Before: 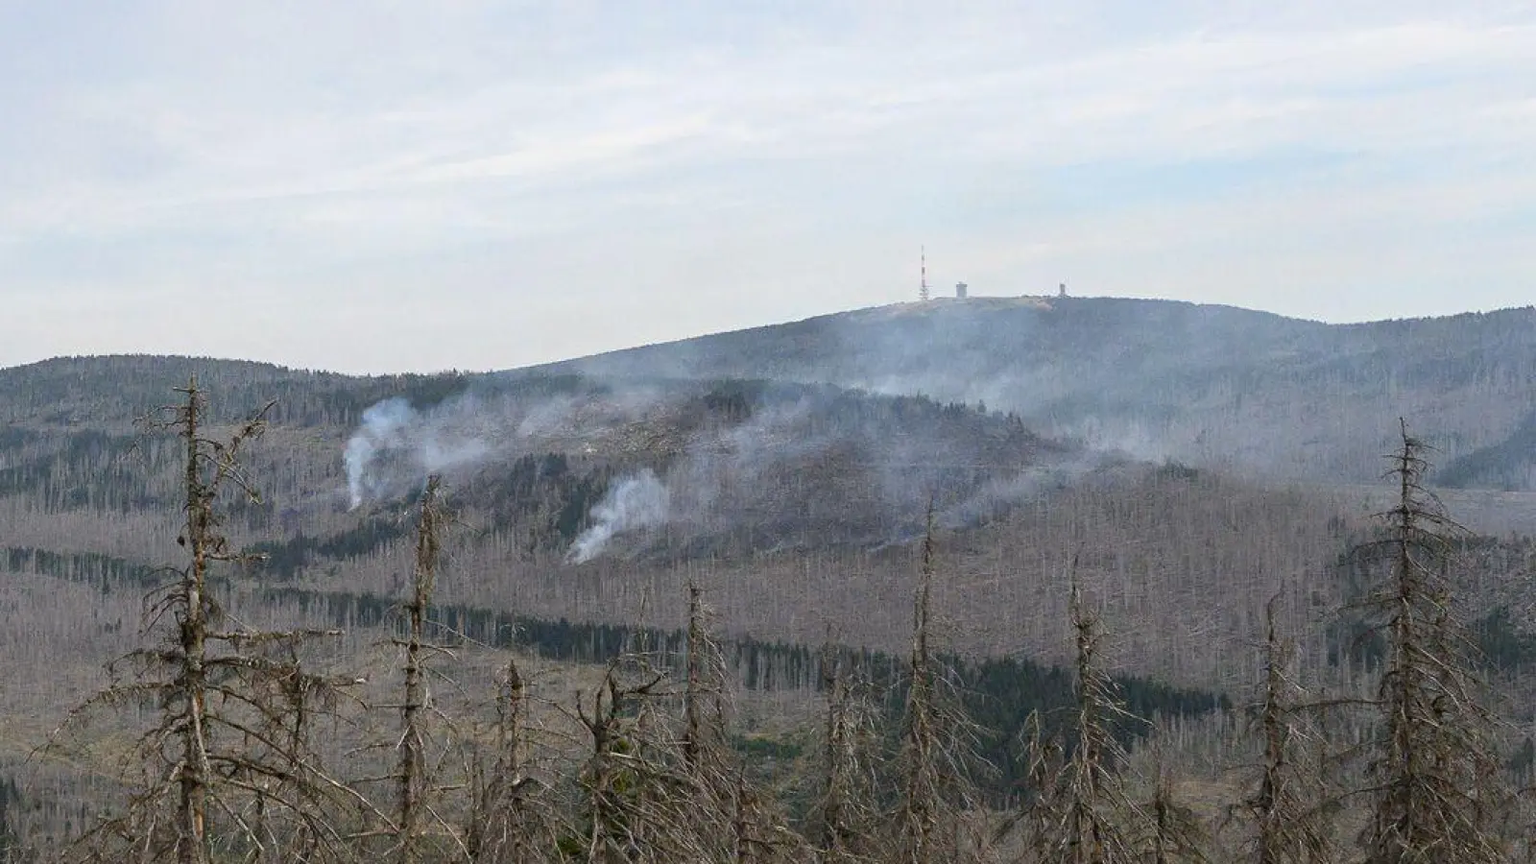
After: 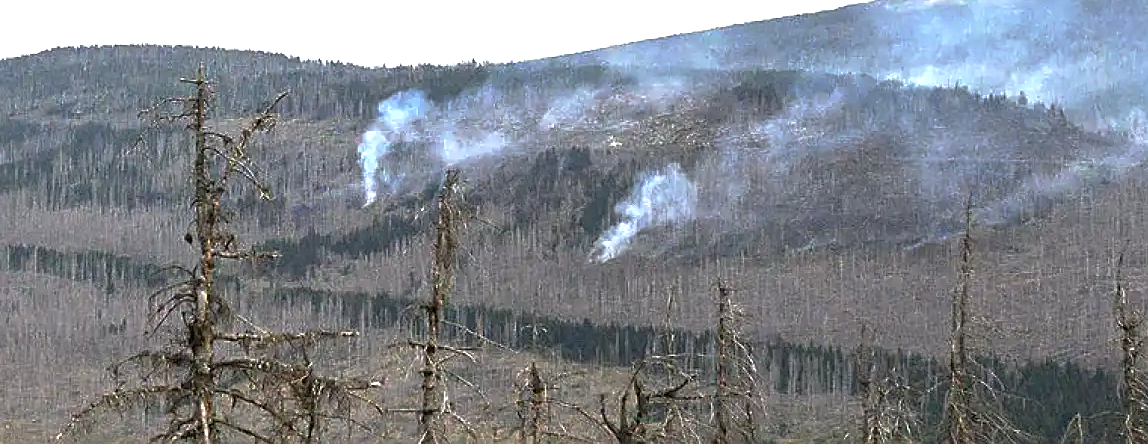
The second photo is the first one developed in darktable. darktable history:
crop: top 36.168%, right 28.241%, bottom 14.492%
exposure: black level correction 0.001, exposure 1.127 EV, compensate highlight preservation false
sharpen: on, module defaults
contrast brightness saturation: saturation -0.06
base curve: curves: ch0 [(0, 0) (0.595, 0.418) (1, 1)], preserve colors none
